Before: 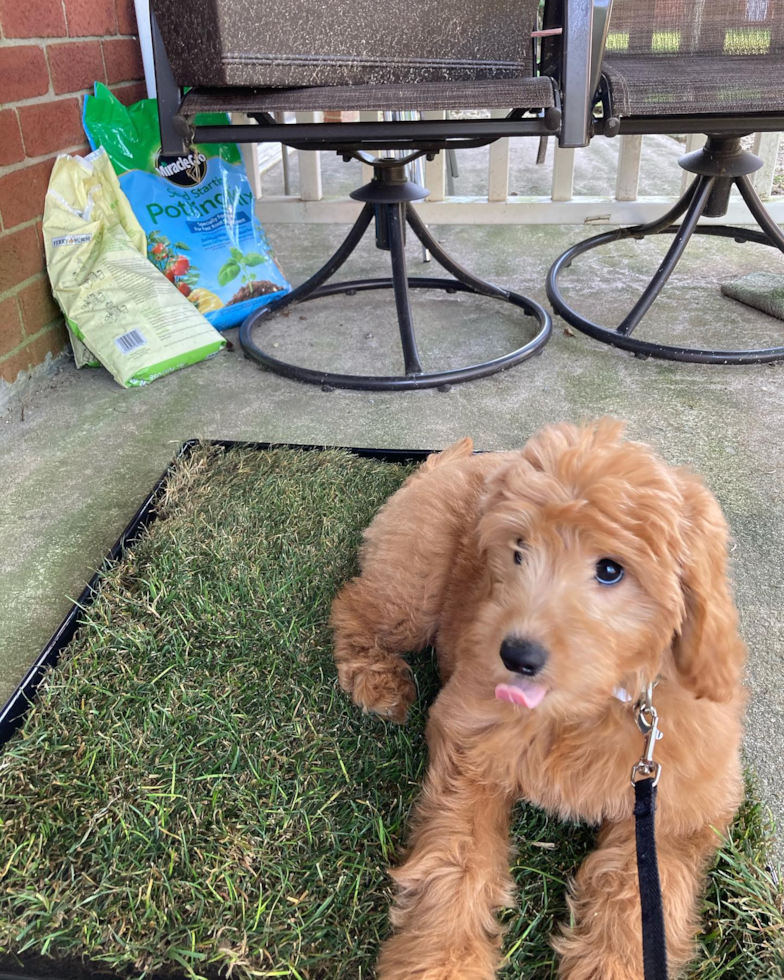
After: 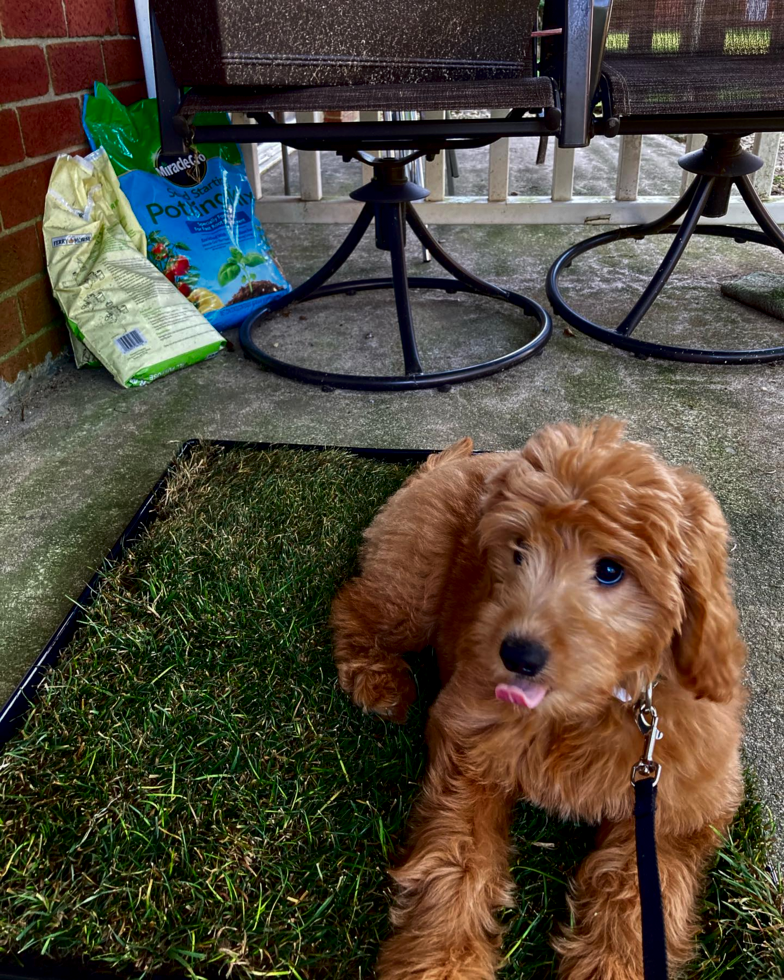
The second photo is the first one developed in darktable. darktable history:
local contrast: highlights 100%, shadows 100%, detail 120%, midtone range 0.2
contrast brightness saturation: contrast 0.09, brightness -0.59, saturation 0.17
